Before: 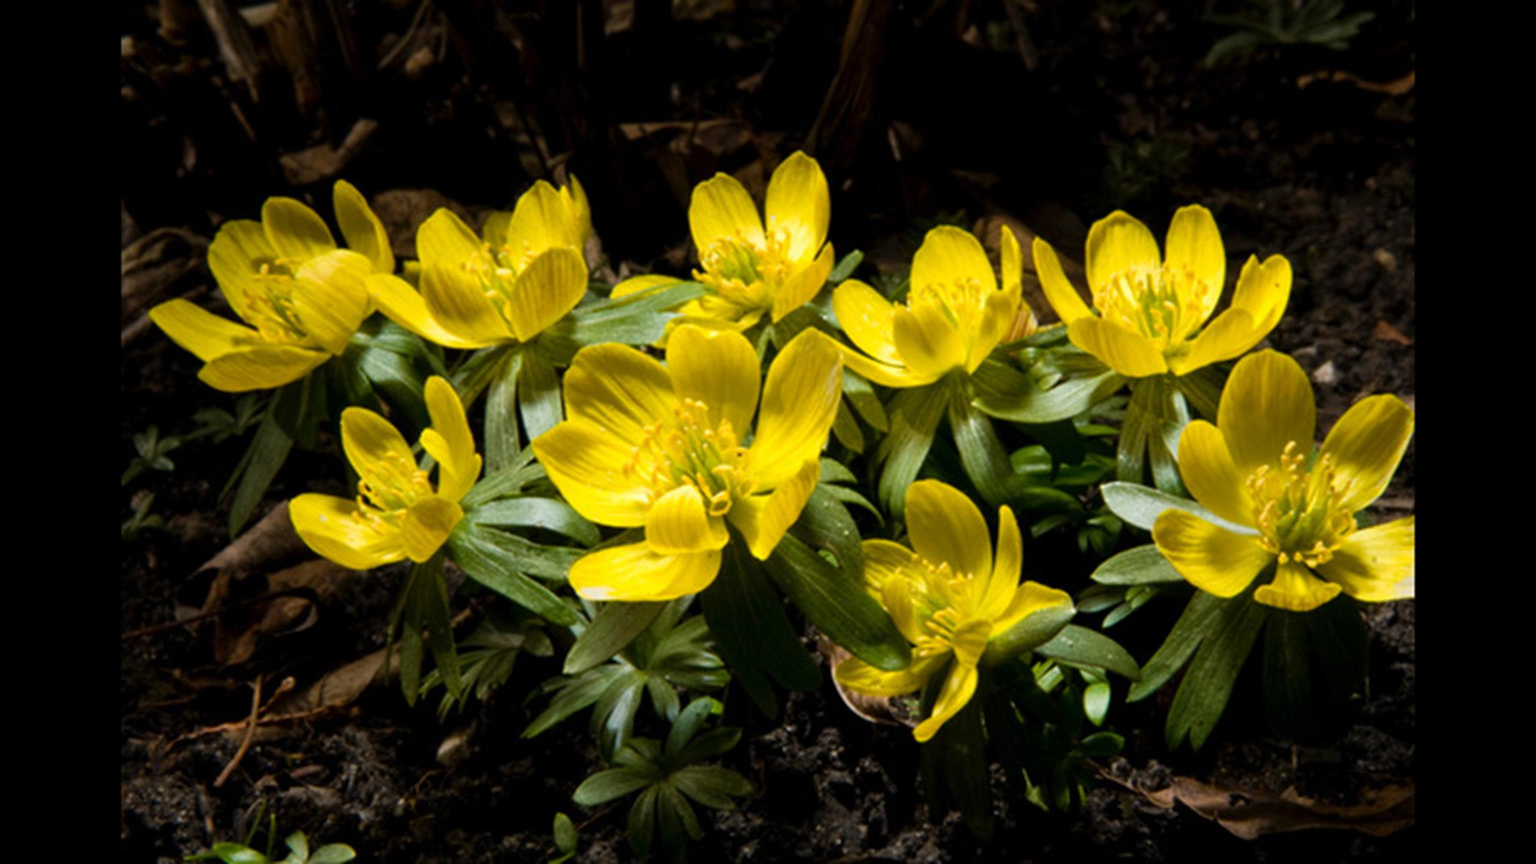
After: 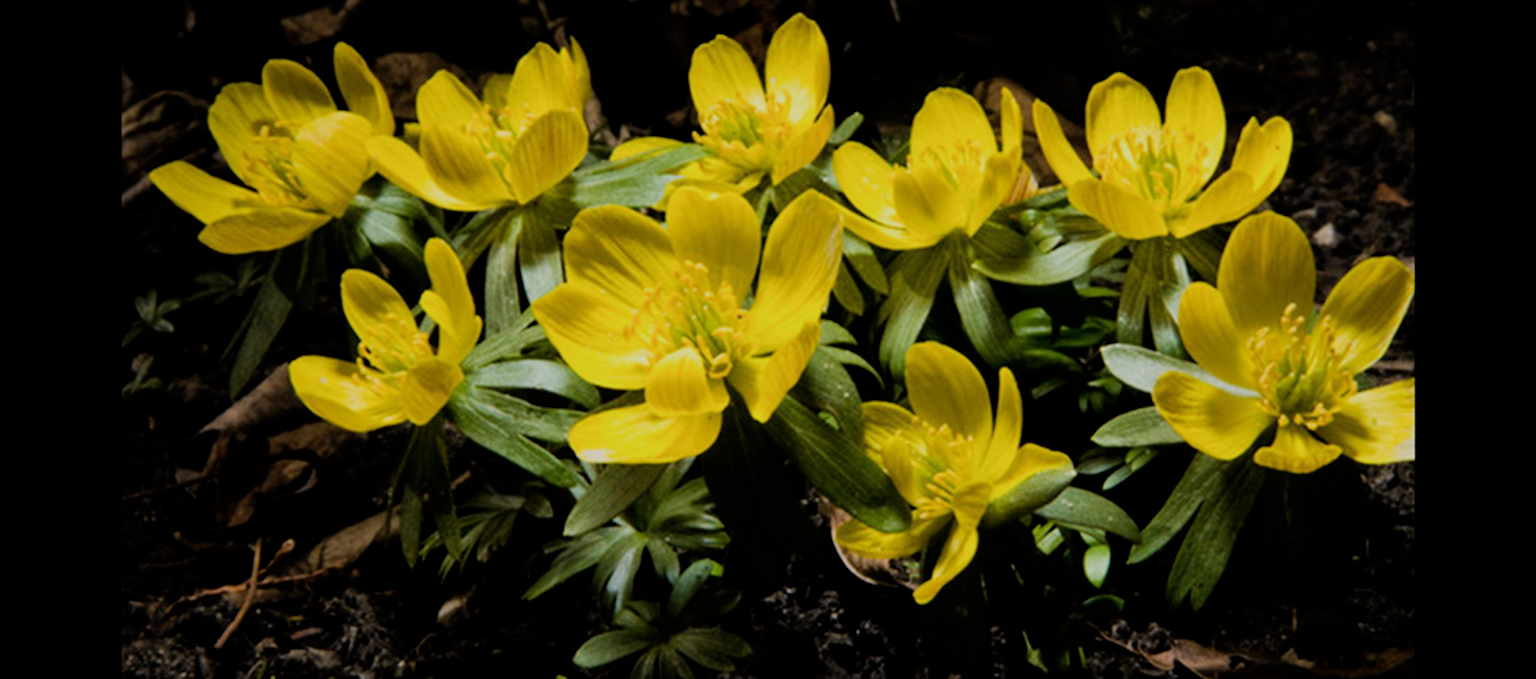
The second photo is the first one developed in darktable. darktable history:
filmic rgb: black relative exposure -7.65 EV, white relative exposure 4.56 EV, hardness 3.61
crop and rotate: top 15.993%, bottom 5.341%
